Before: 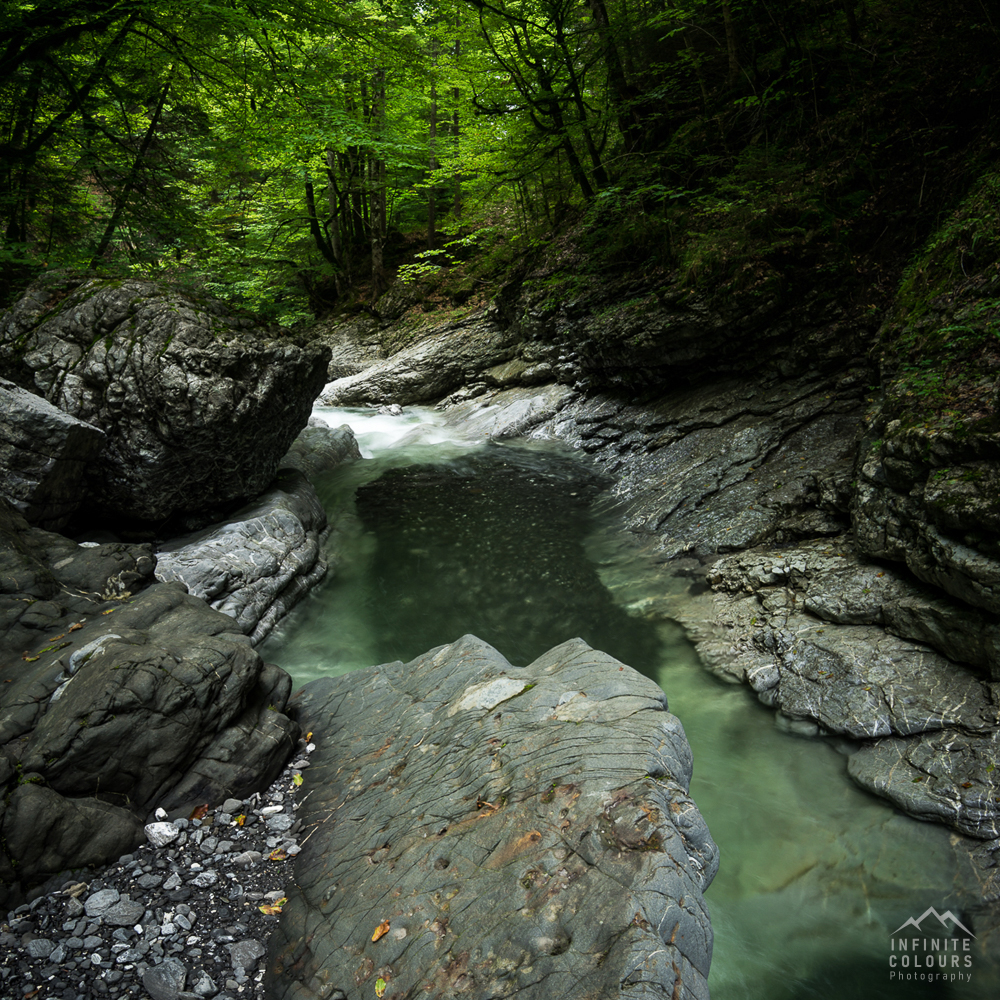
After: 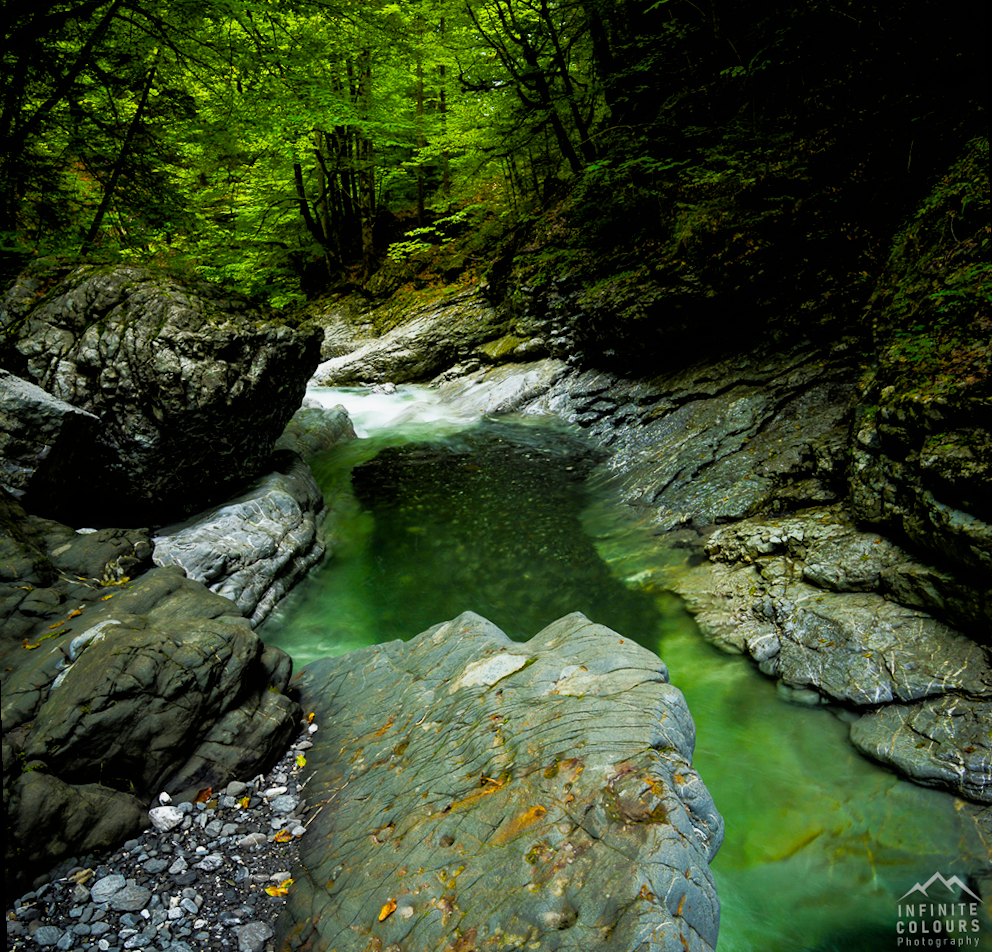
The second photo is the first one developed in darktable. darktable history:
rotate and perspective: rotation -1.42°, crop left 0.016, crop right 0.984, crop top 0.035, crop bottom 0.965
filmic rgb: black relative exposure -3.86 EV, white relative exposure 3.48 EV, hardness 2.63, contrast 1.103
color balance rgb: linear chroma grading › shadows 10%, linear chroma grading › highlights 10%, linear chroma grading › global chroma 15%, linear chroma grading › mid-tones 15%, perceptual saturation grading › global saturation 40%, perceptual saturation grading › highlights -25%, perceptual saturation grading › mid-tones 35%, perceptual saturation grading › shadows 35%, perceptual brilliance grading › global brilliance 11.29%, global vibrance 11.29%
rgb curve: curves: ch0 [(0, 0) (0.072, 0.166) (0.217, 0.293) (0.414, 0.42) (1, 1)], compensate middle gray true, preserve colors basic power
